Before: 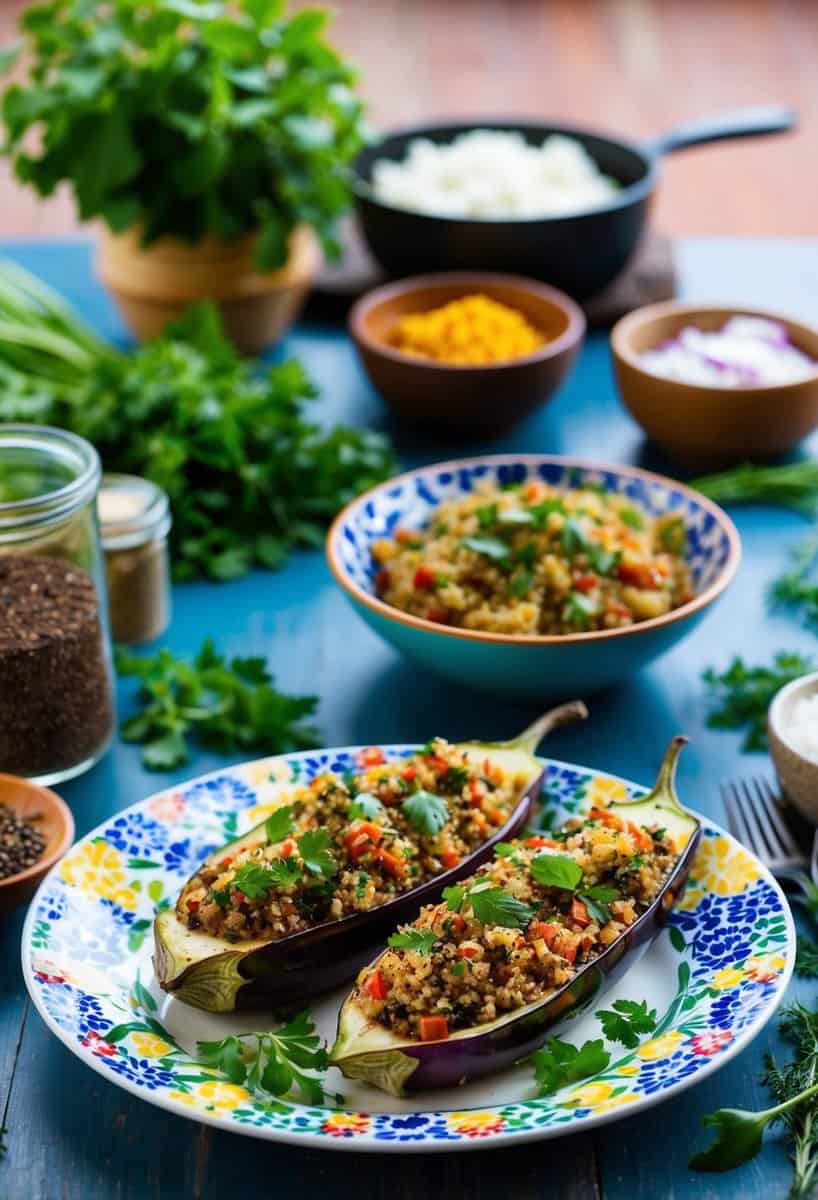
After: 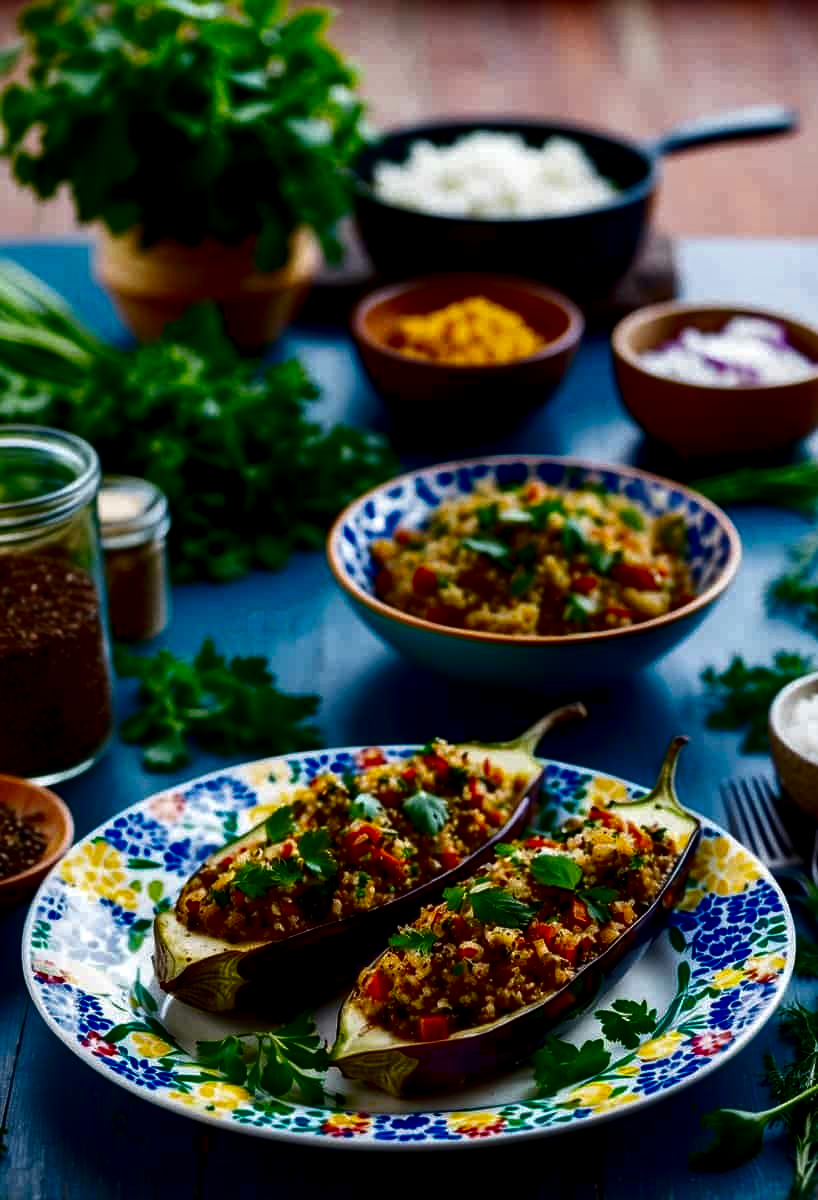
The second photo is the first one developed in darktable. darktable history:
contrast brightness saturation: contrast 0.094, brightness -0.588, saturation 0.165
local contrast: highlights 28%, shadows 73%, midtone range 0.743
